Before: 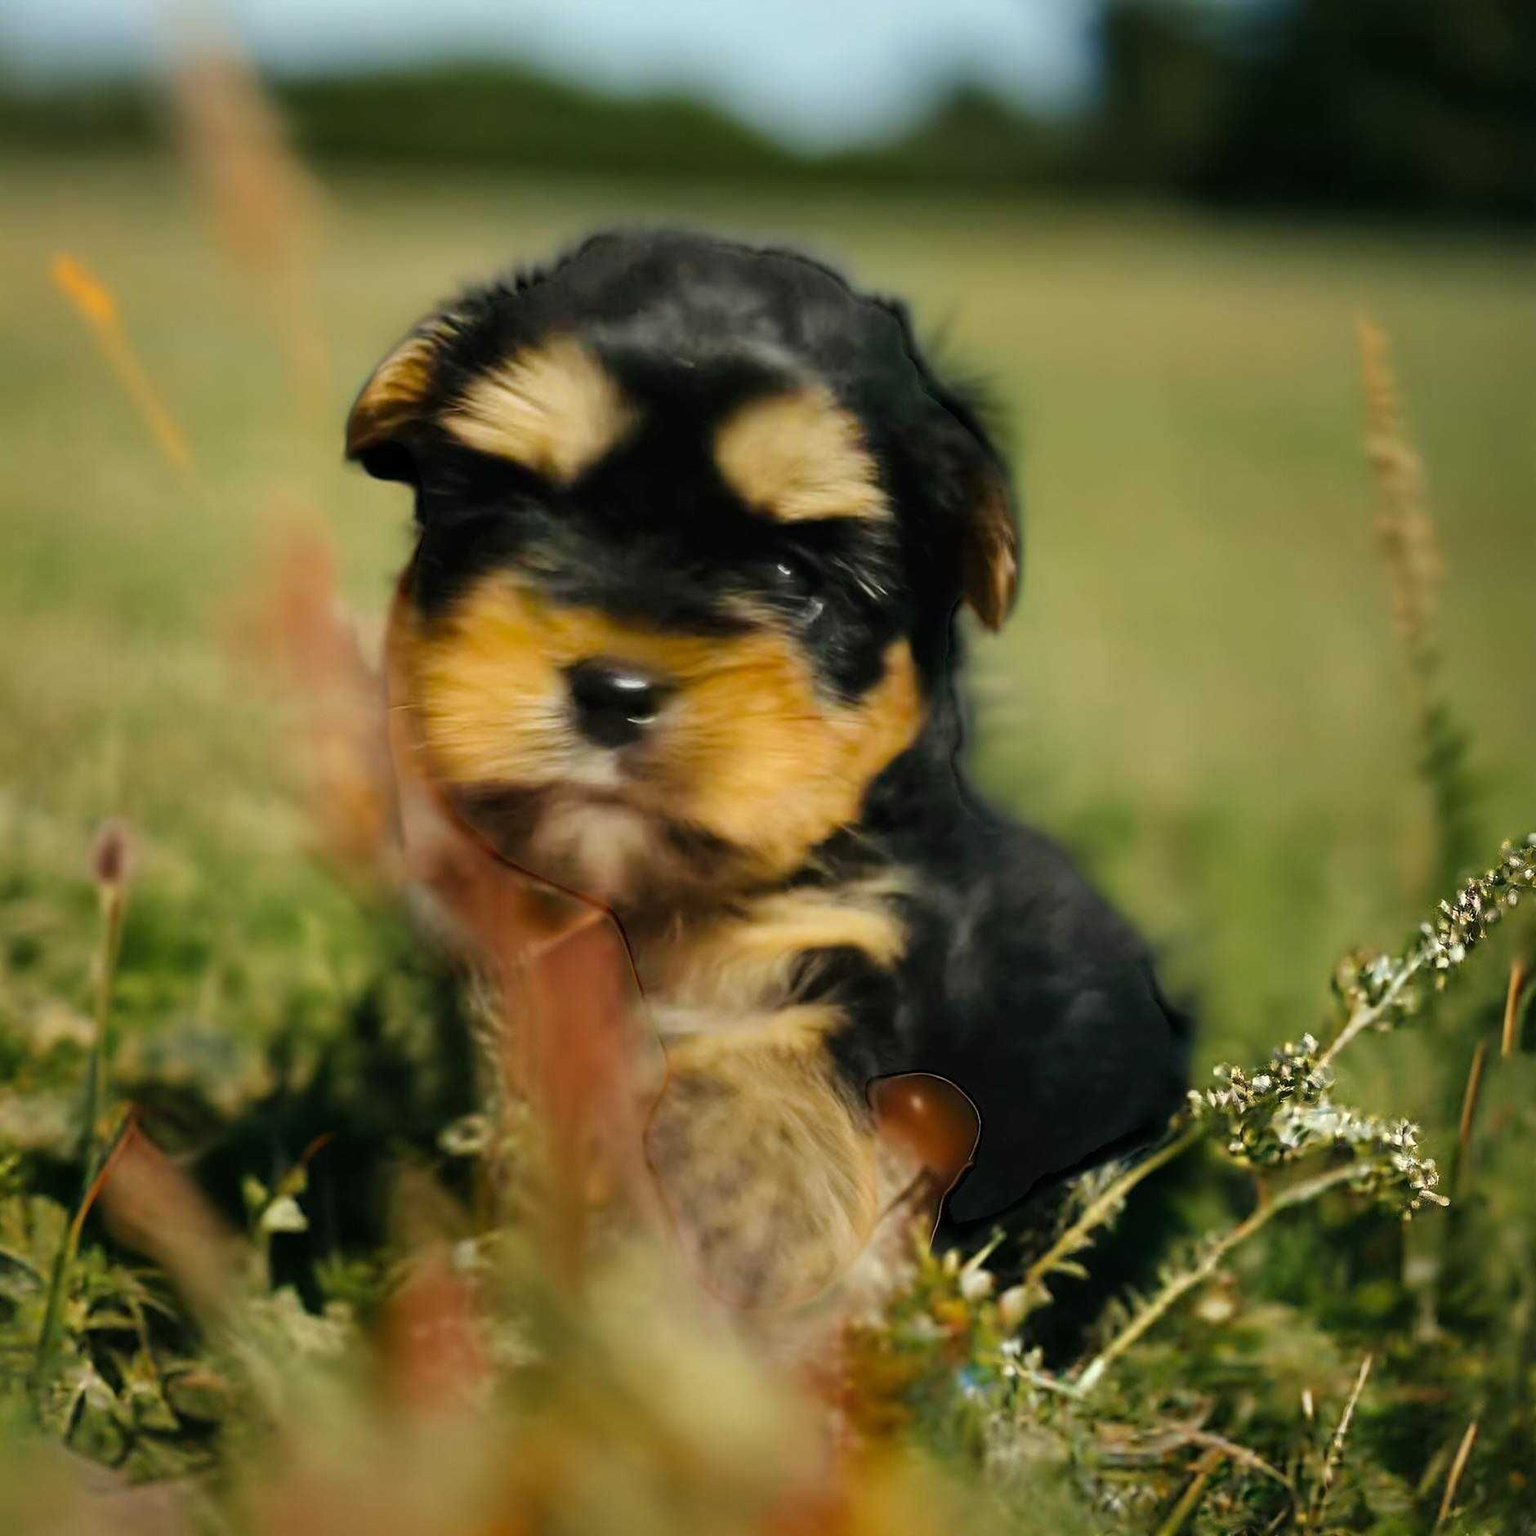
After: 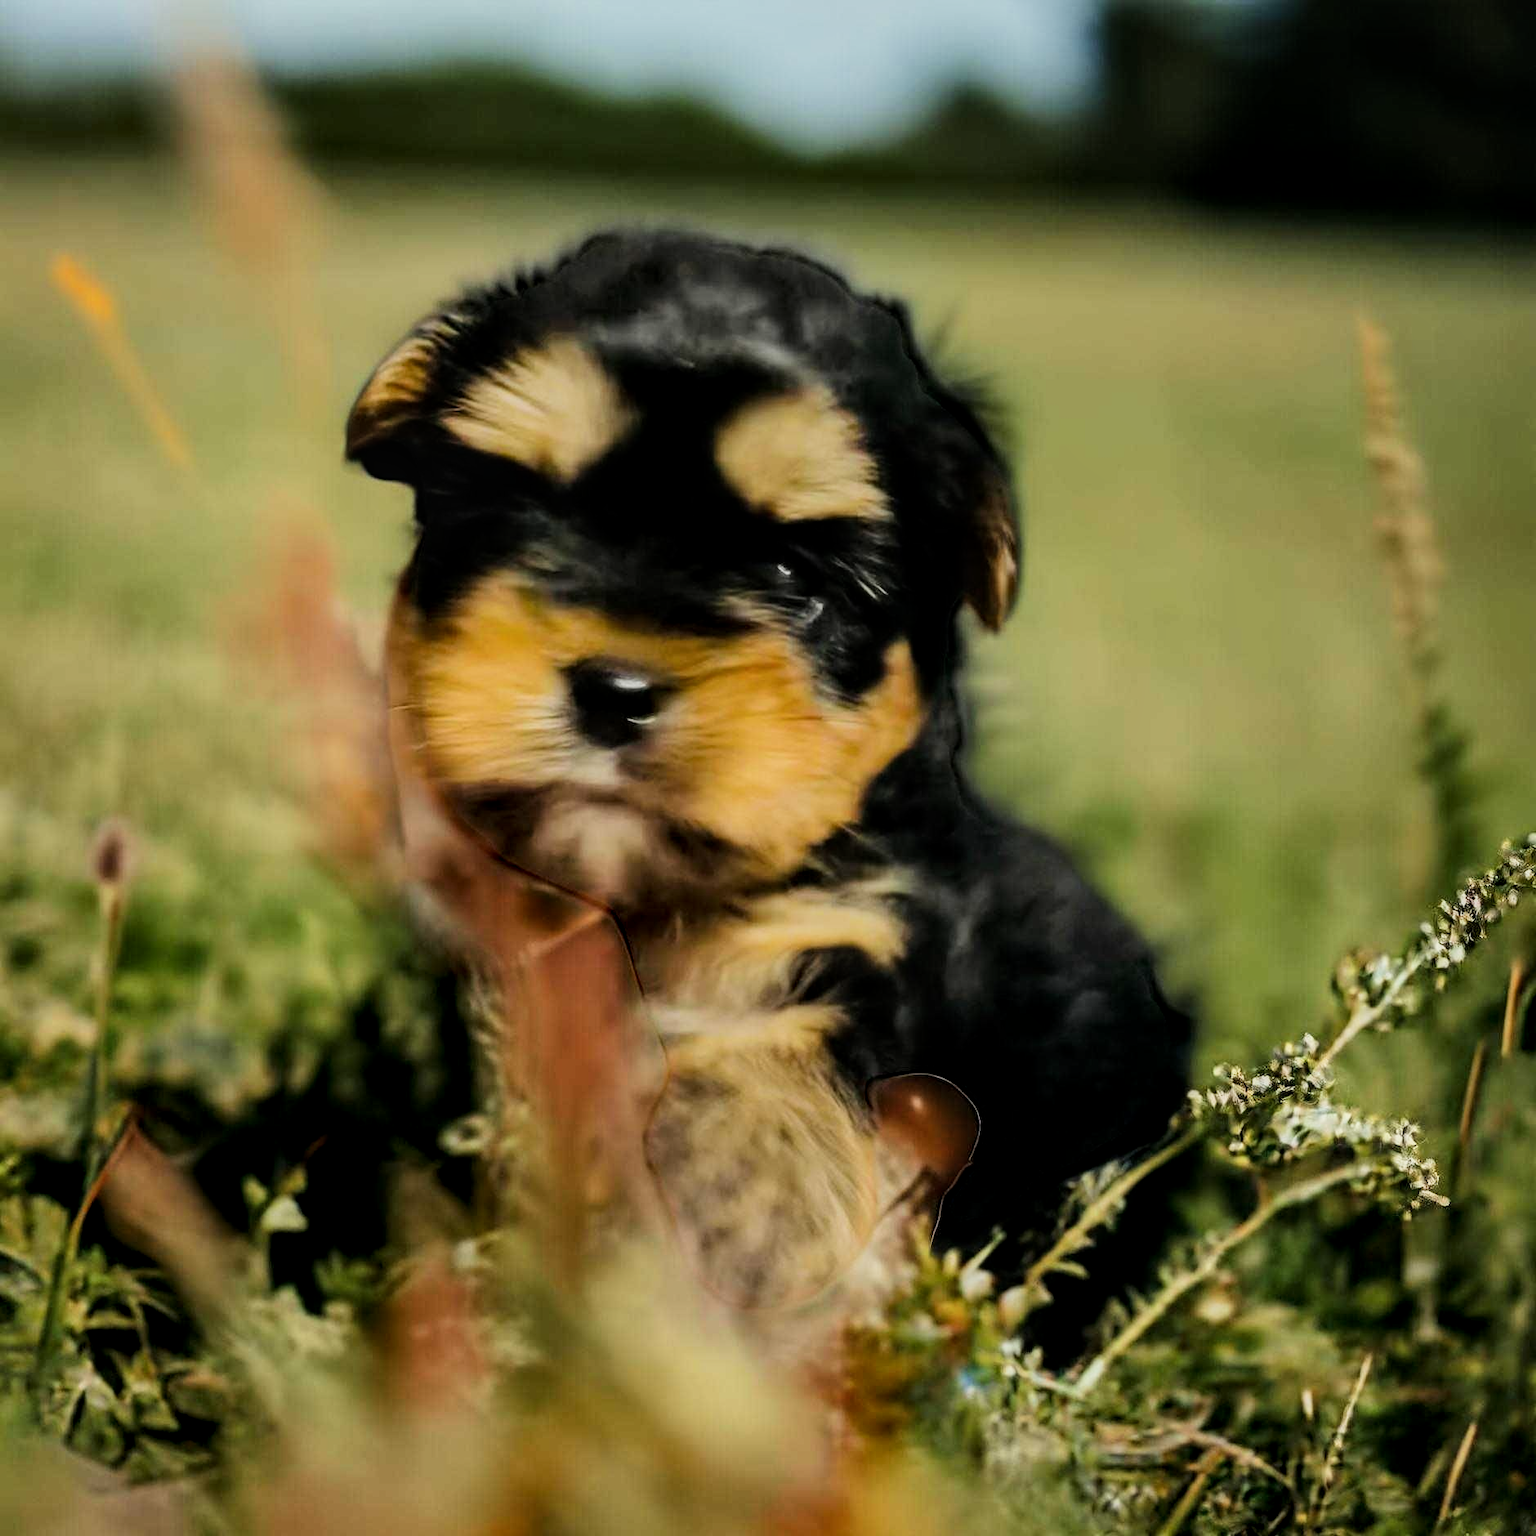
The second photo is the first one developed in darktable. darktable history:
tone equalizer: on, module defaults
exposure: exposure 0.081 EV, compensate highlight preservation false
filmic rgb: black relative exposure -7.5 EV, white relative exposure 5 EV, hardness 3.31, contrast 1.3, contrast in shadows safe
local contrast: on, module defaults
